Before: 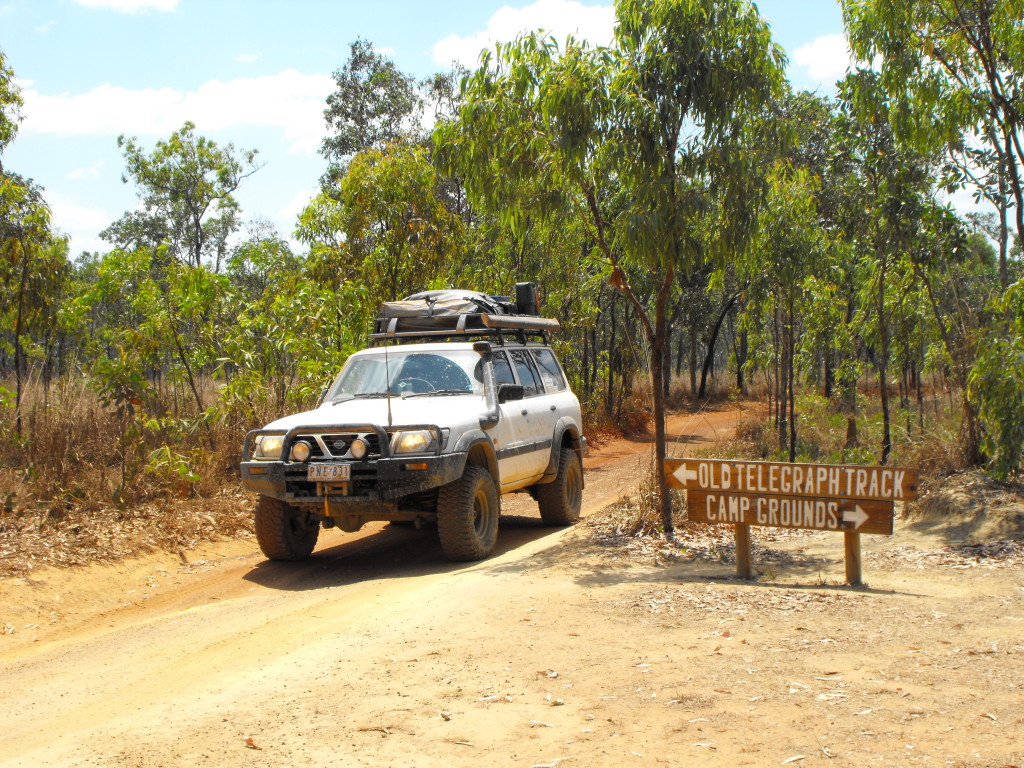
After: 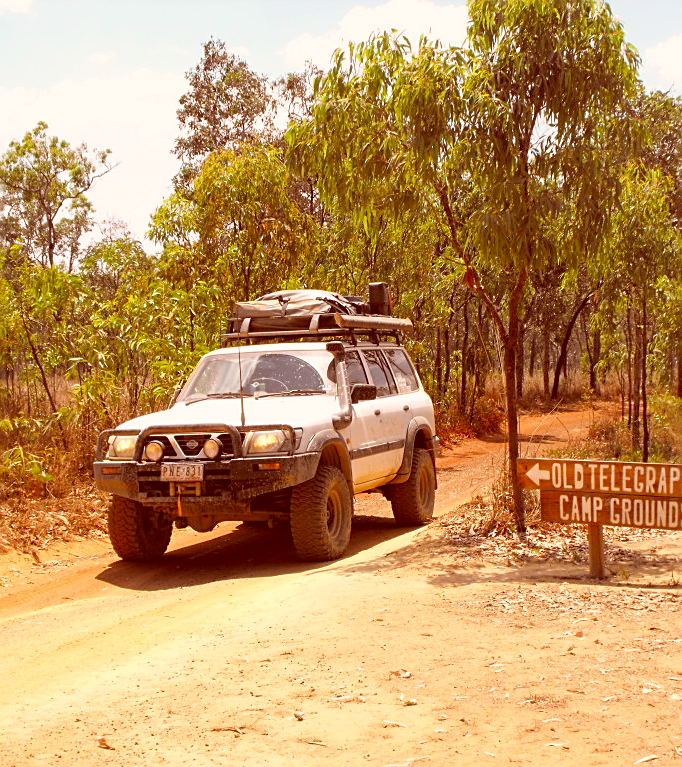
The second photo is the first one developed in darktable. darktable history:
crop and rotate: left 14.436%, right 18.898%
color correction: highlights a* 9.03, highlights b* 8.71, shadows a* 40, shadows b* 40, saturation 0.8
sharpen: on, module defaults
contrast brightness saturation: brightness 0.09, saturation 0.19
